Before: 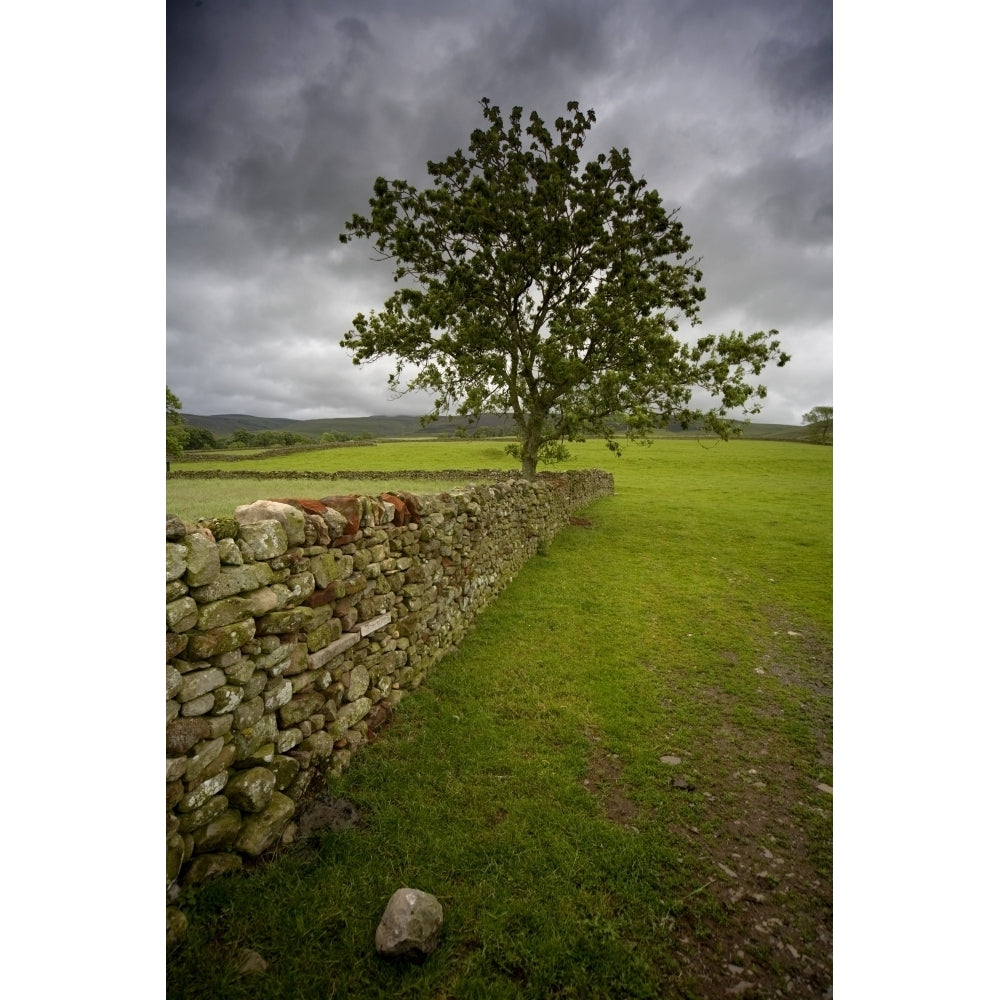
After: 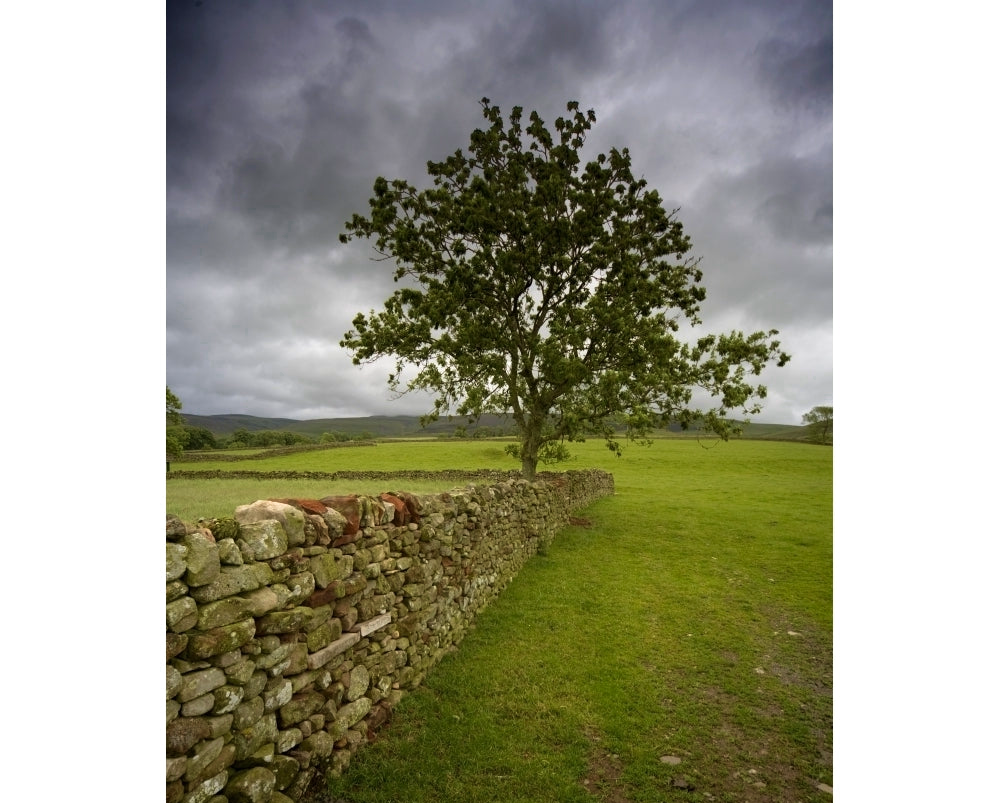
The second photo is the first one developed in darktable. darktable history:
velvia: on, module defaults
color zones: curves: ch0 [(0.25, 0.5) (0.636, 0.25) (0.75, 0.5)]
crop: bottom 19.678%
